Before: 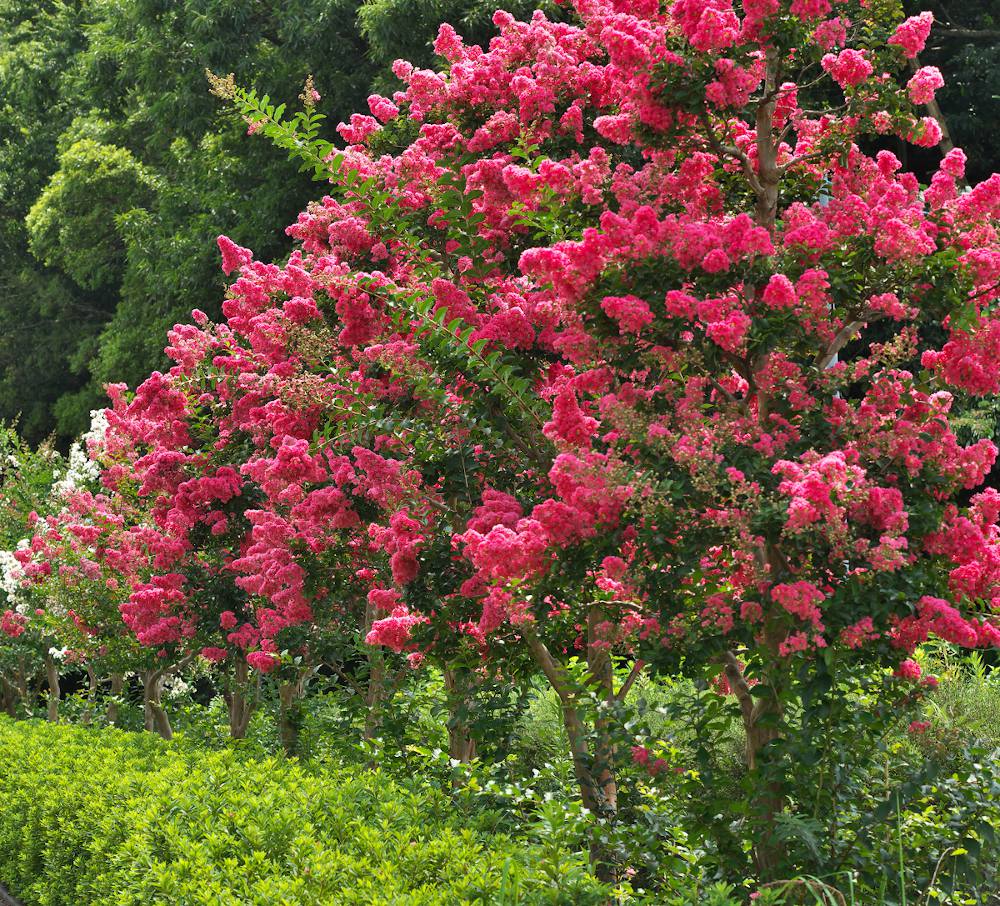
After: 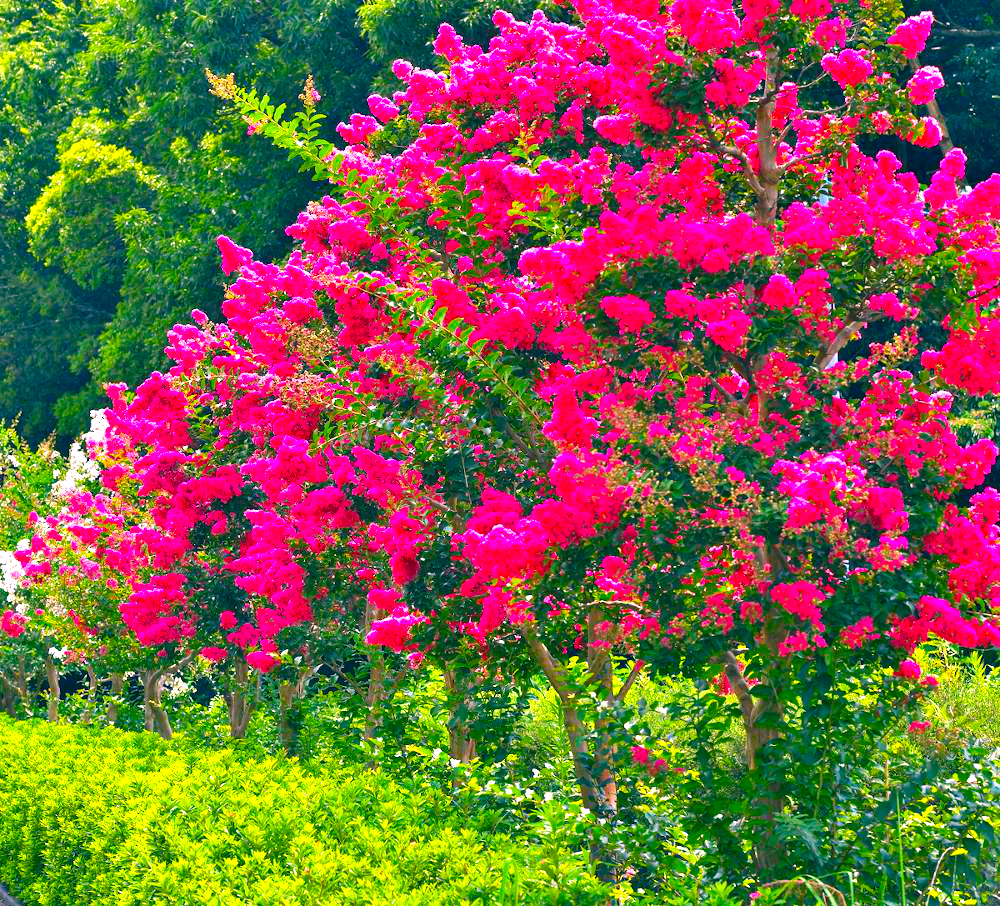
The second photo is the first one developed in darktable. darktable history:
color balance rgb: perceptual saturation grading › global saturation 30%, global vibrance 10%
color calibration: illuminant as shot in camera, x 0.358, y 0.373, temperature 4628.91 K
exposure: exposure 0.943 EV, compensate highlight preservation false
color correction: highlights a* 17.03, highlights b* 0.205, shadows a* -15.38, shadows b* -14.56, saturation 1.5
